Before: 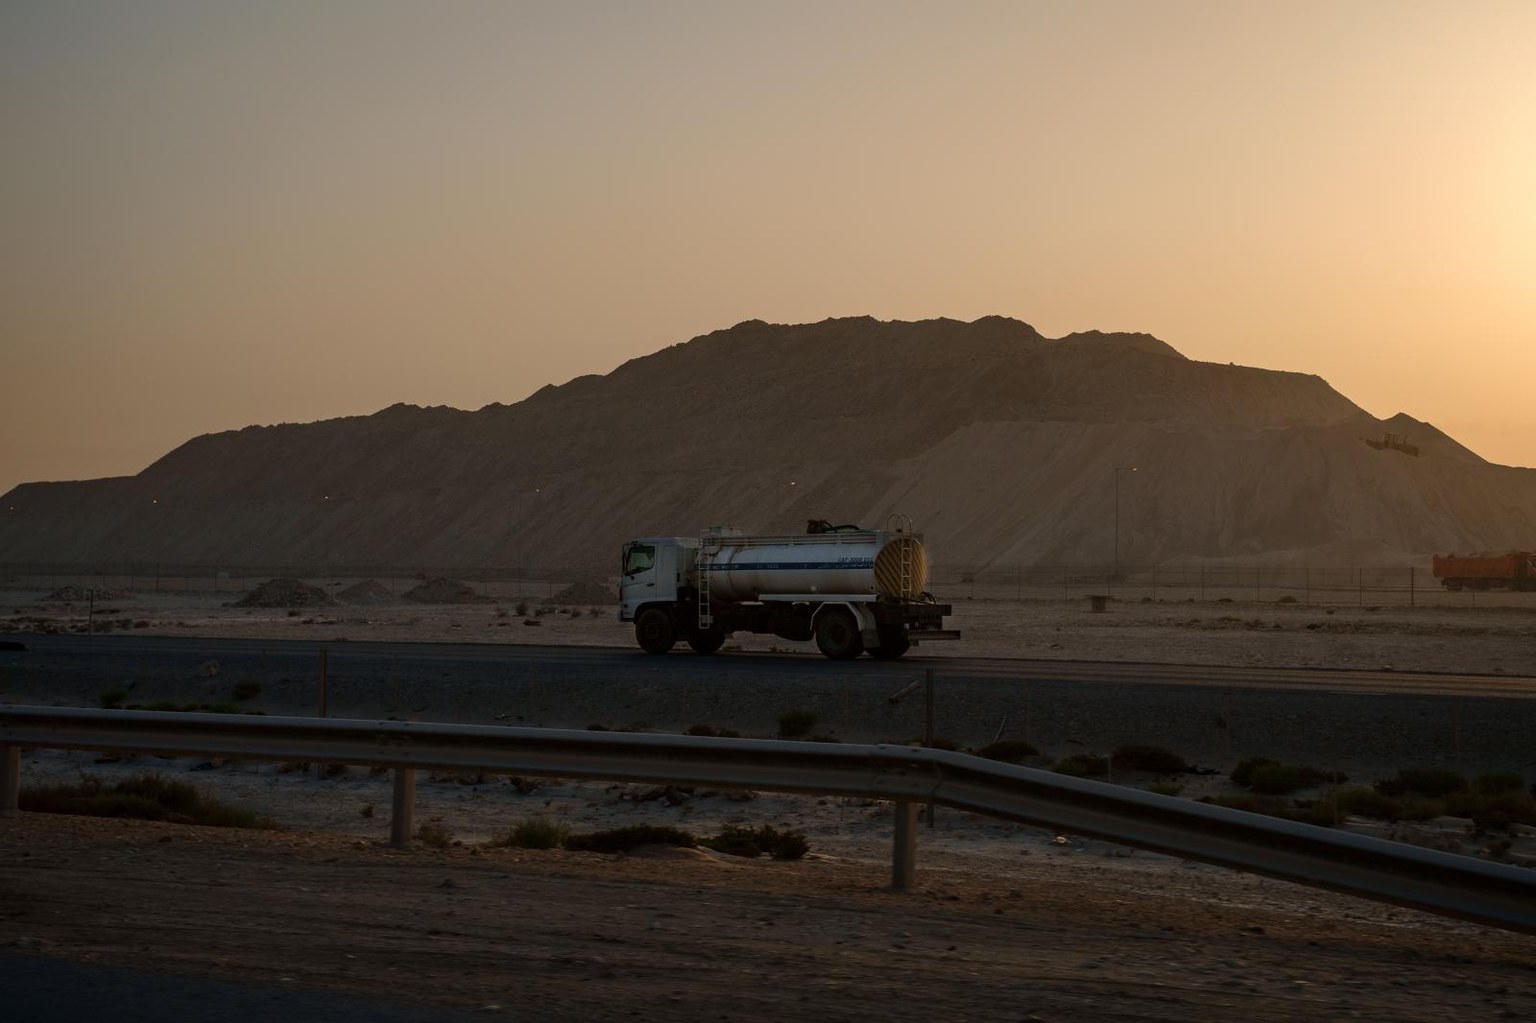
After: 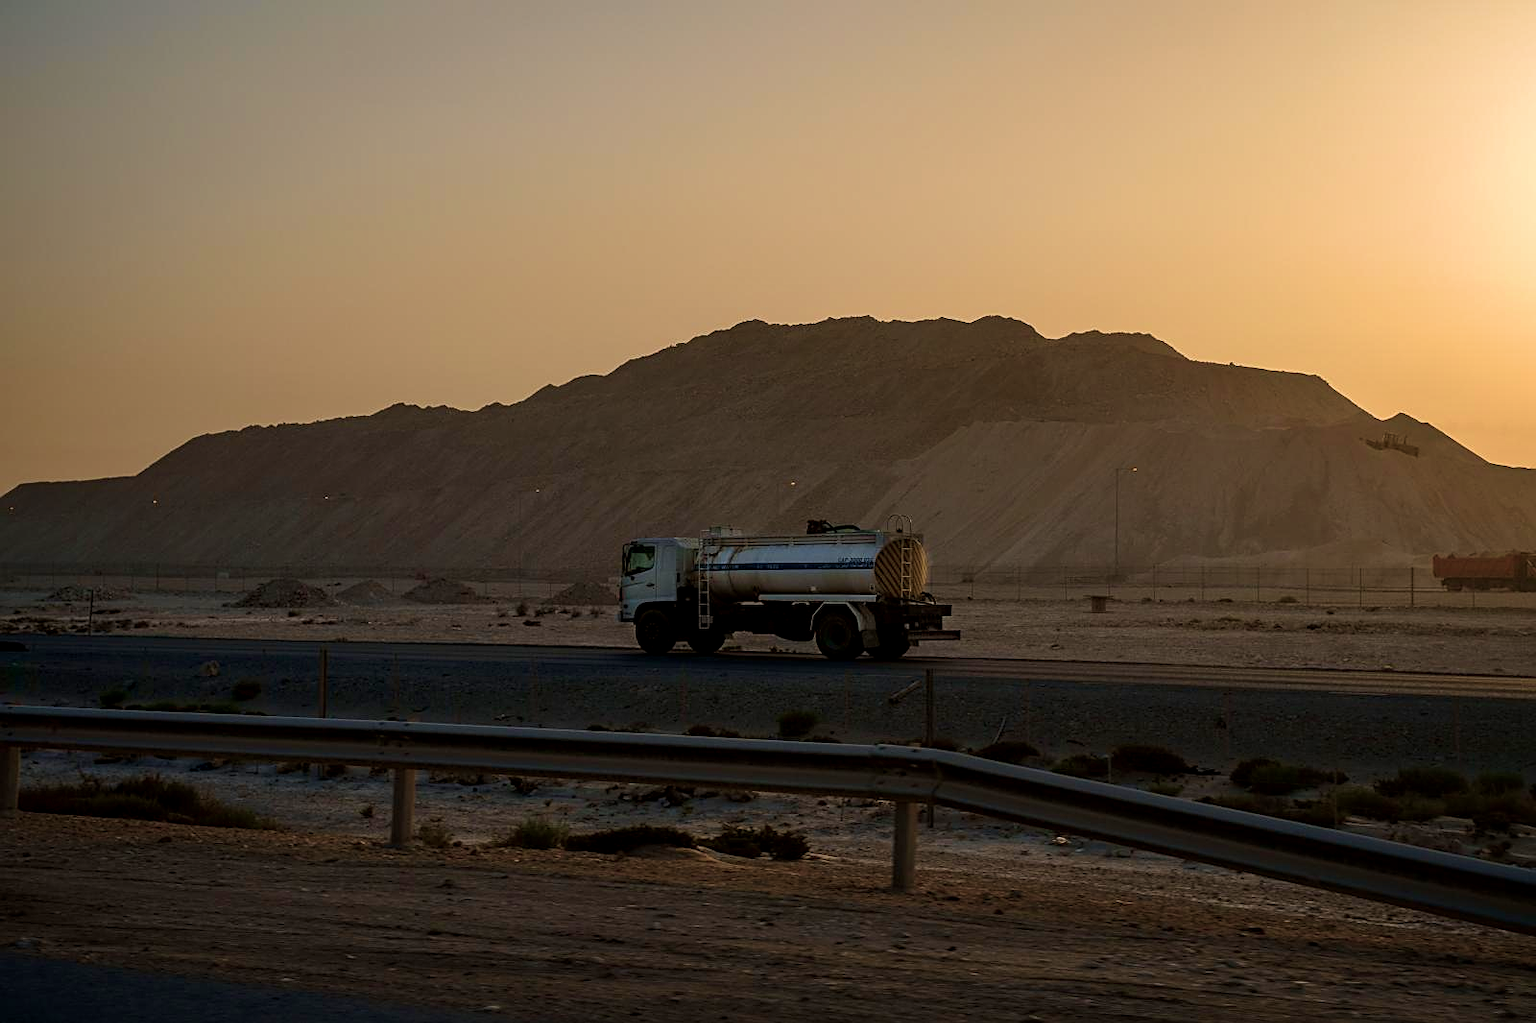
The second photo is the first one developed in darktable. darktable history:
sharpen: on, module defaults
local contrast: detail 130%
velvia: strength 45%
